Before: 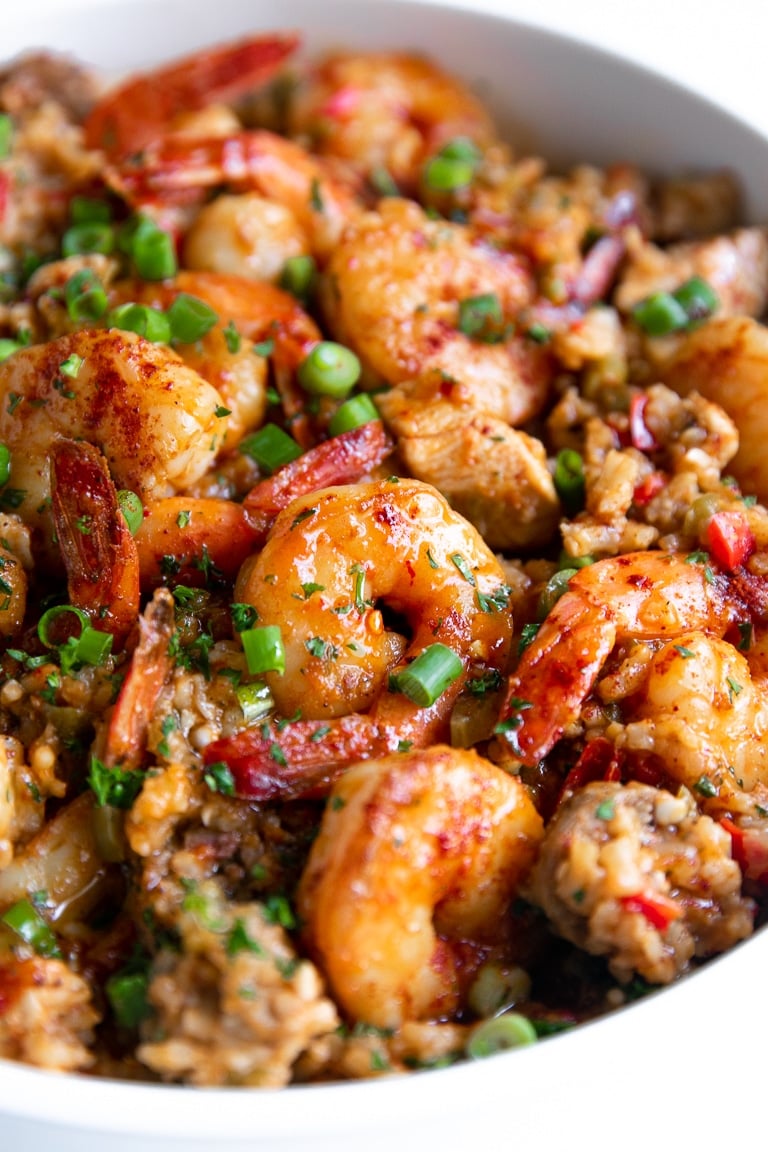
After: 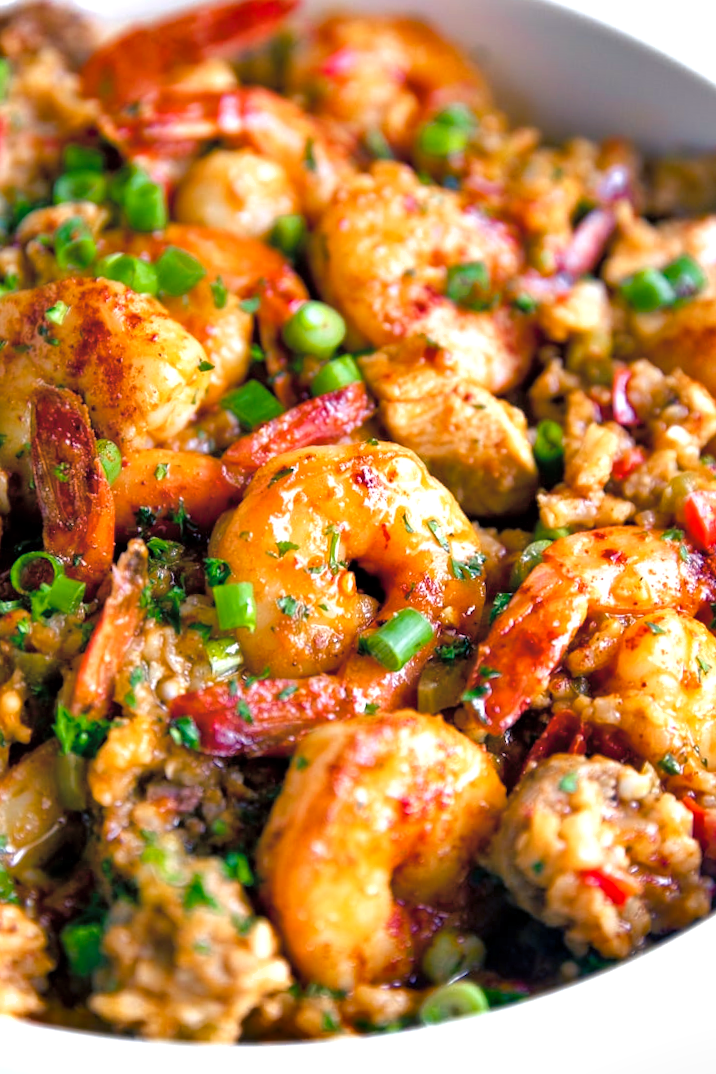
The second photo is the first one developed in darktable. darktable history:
contrast brightness saturation: contrast 0.072
tone curve: curves: ch0 [(0, 0) (0.004, 0.008) (0.077, 0.156) (0.169, 0.29) (0.774, 0.774) (1, 1)], color space Lab, independent channels, preserve colors none
crop and rotate: angle -2.81°
exposure: black level correction 0.001, exposure 0.5 EV, compensate exposure bias true, compensate highlight preservation false
shadows and highlights: low approximation 0.01, soften with gaussian
color balance rgb: shadows lift › luminance -40.727%, shadows lift › chroma 13.939%, shadows lift › hue 257.62°, linear chroma grading › mid-tones 7.996%, perceptual saturation grading › global saturation 20%, perceptual saturation grading › highlights -25.579%, perceptual saturation grading › shadows 25.845%, global vibrance 20%
